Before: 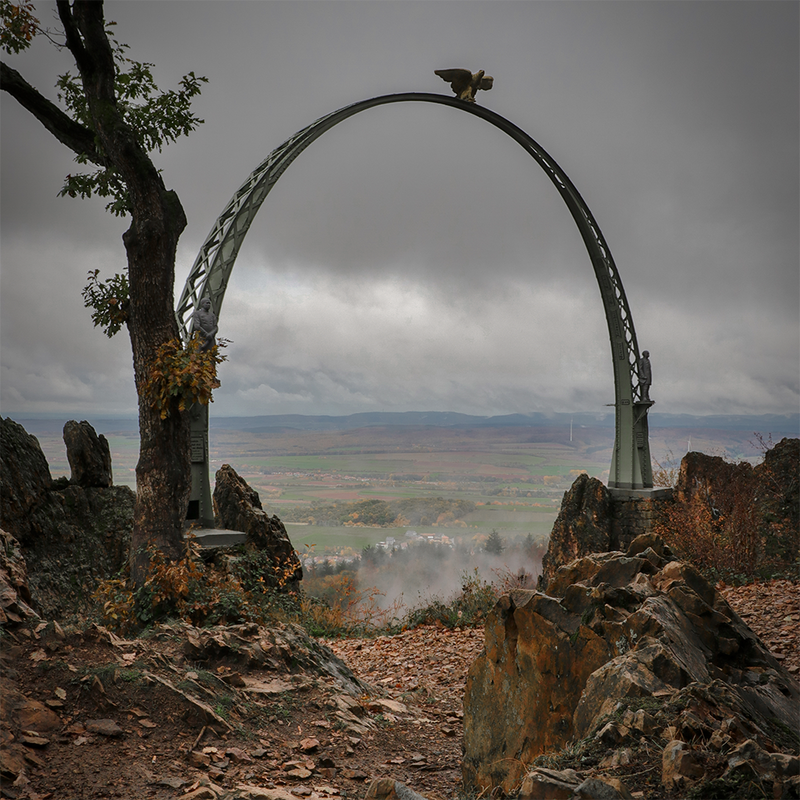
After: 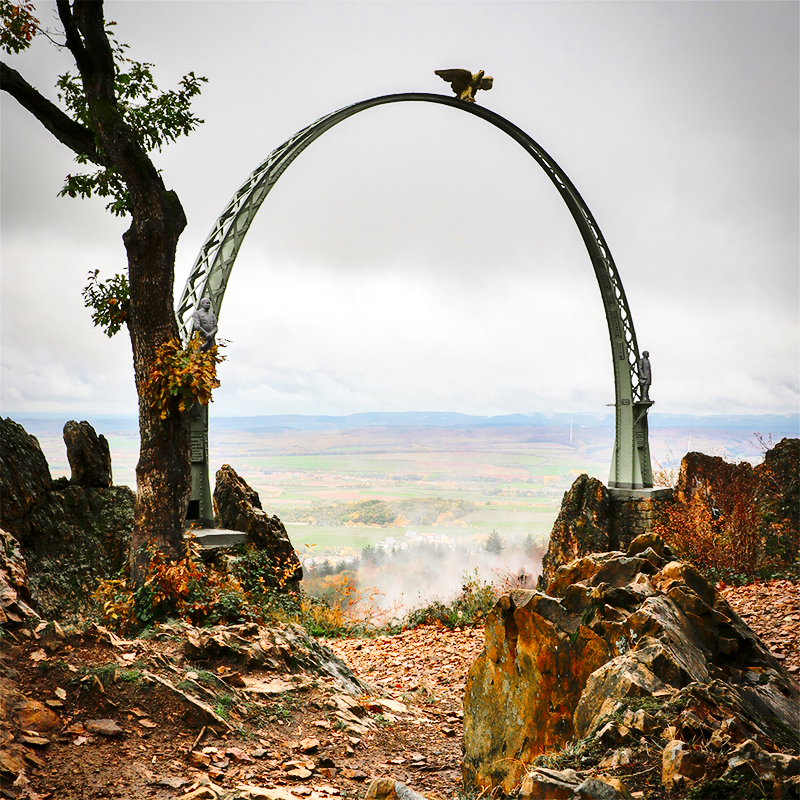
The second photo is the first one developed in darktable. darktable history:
base curve: curves: ch0 [(0, 0) (0.028, 0.03) (0.121, 0.232) (0.46, 0.748) (0.859, 0.968) (1, 1)], preserve colors none
contrast brightness saturation: contrast 0.167, saturation 0.317
exposure: exposure 0.783 EV, compensate exposure bias true, compensate highlight preservation false
